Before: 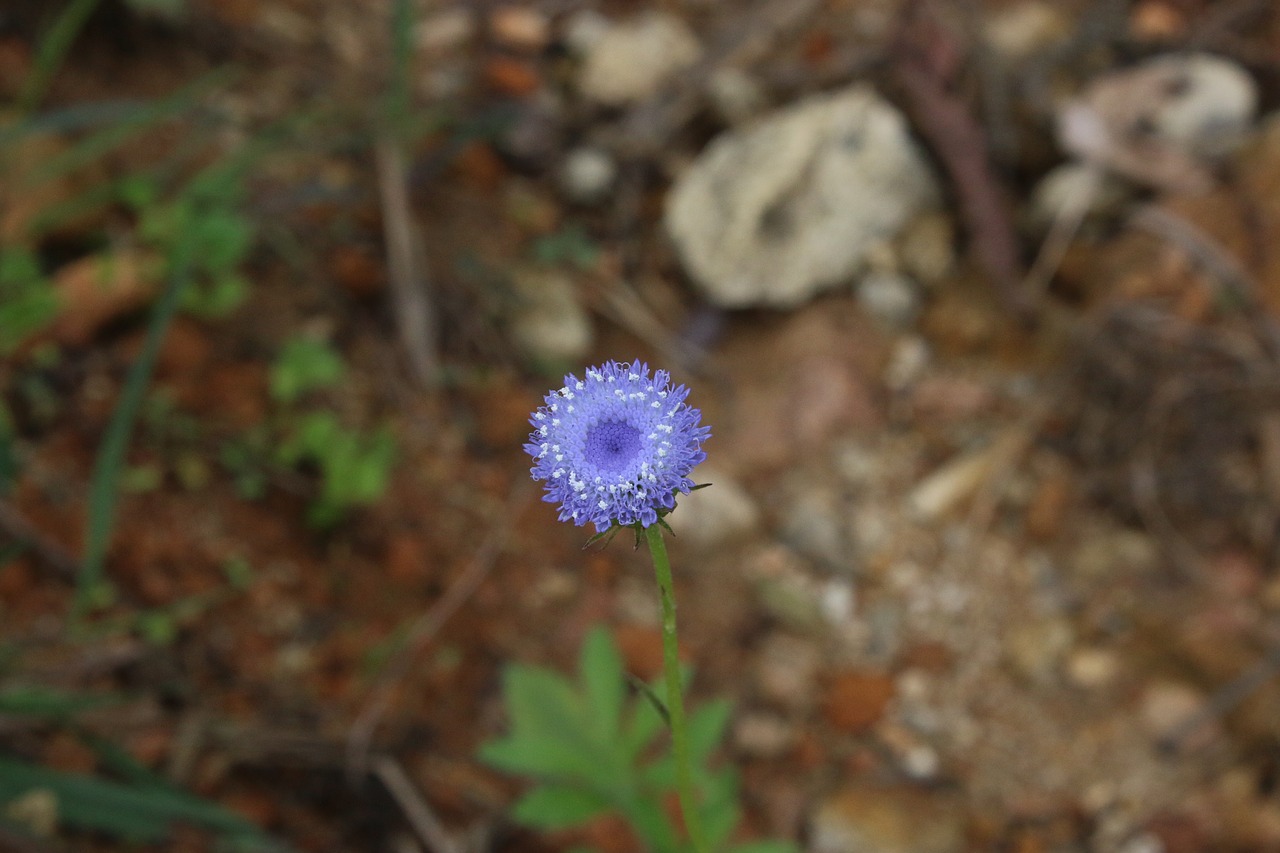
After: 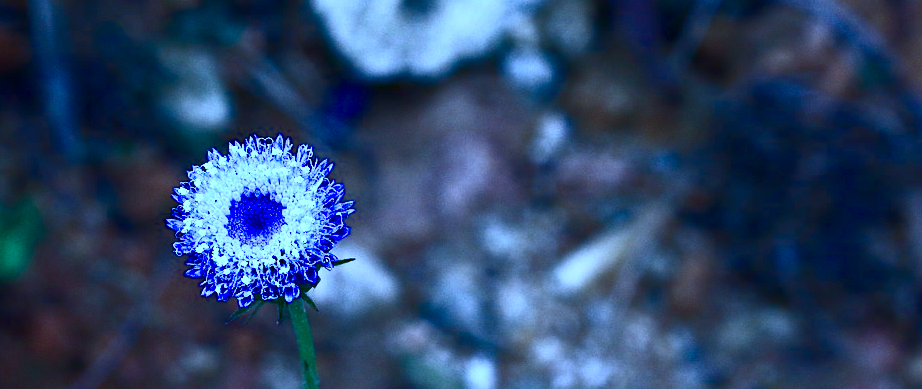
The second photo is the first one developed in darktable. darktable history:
color correction: highlights a* -0.127, highlights b* 0.14
color calibration: illuminant as shot in camera, x 0.483, y 0.43, temperature 2443.01 K
crop and rotate: left 27.948%, top 26.608%, bottom 27.714%
haze removal: compatibility mode true, adaptive false
contrast brightness saturation: contrast 0.279
color balance rgb: perceptual saturation grading › global saturation 0.885%, perceptual saturation grading › highlights -25.046%, perceptual saturation grading › shadows 29.75%, global vibrance 6.946%, saturation formula JzAzBz (2021)
